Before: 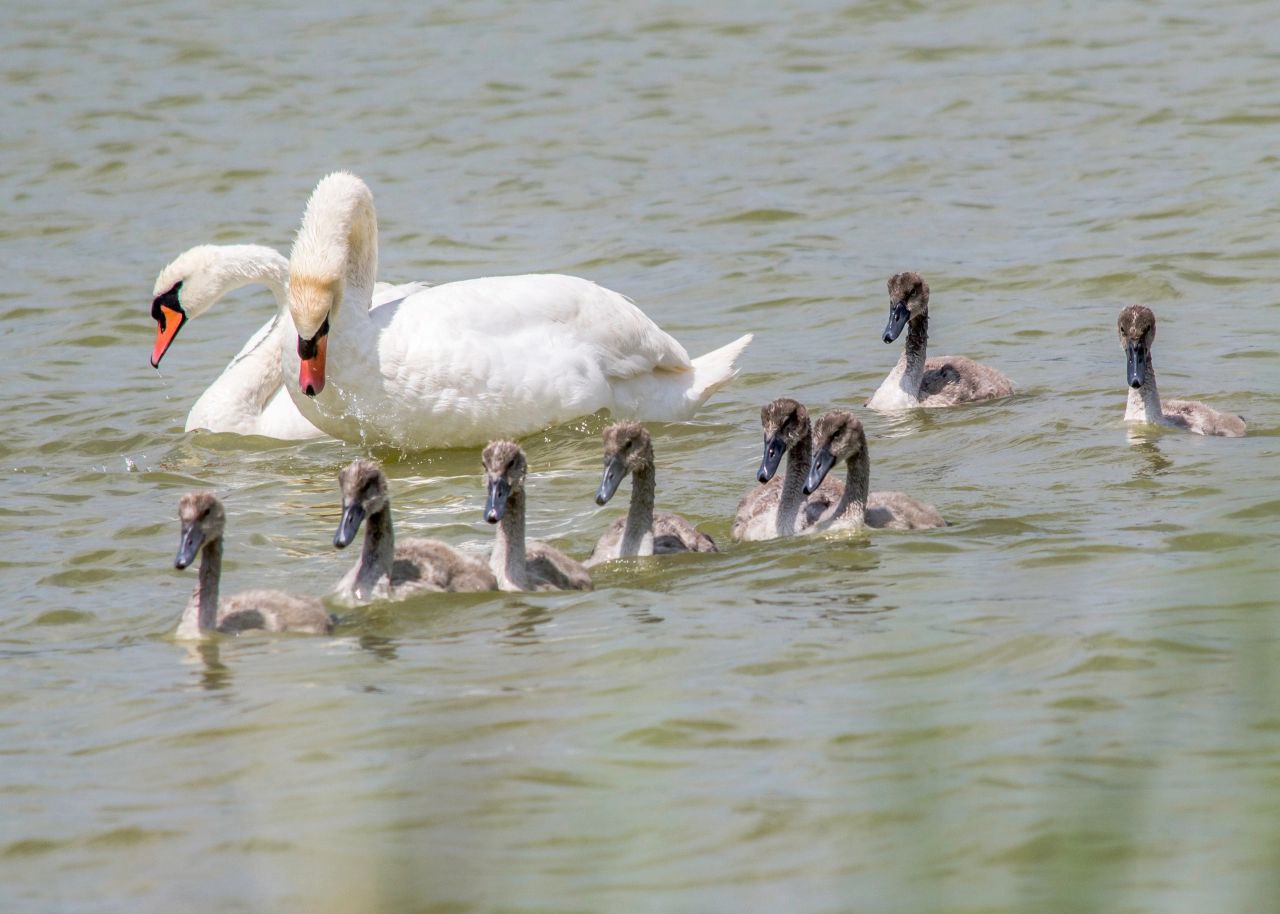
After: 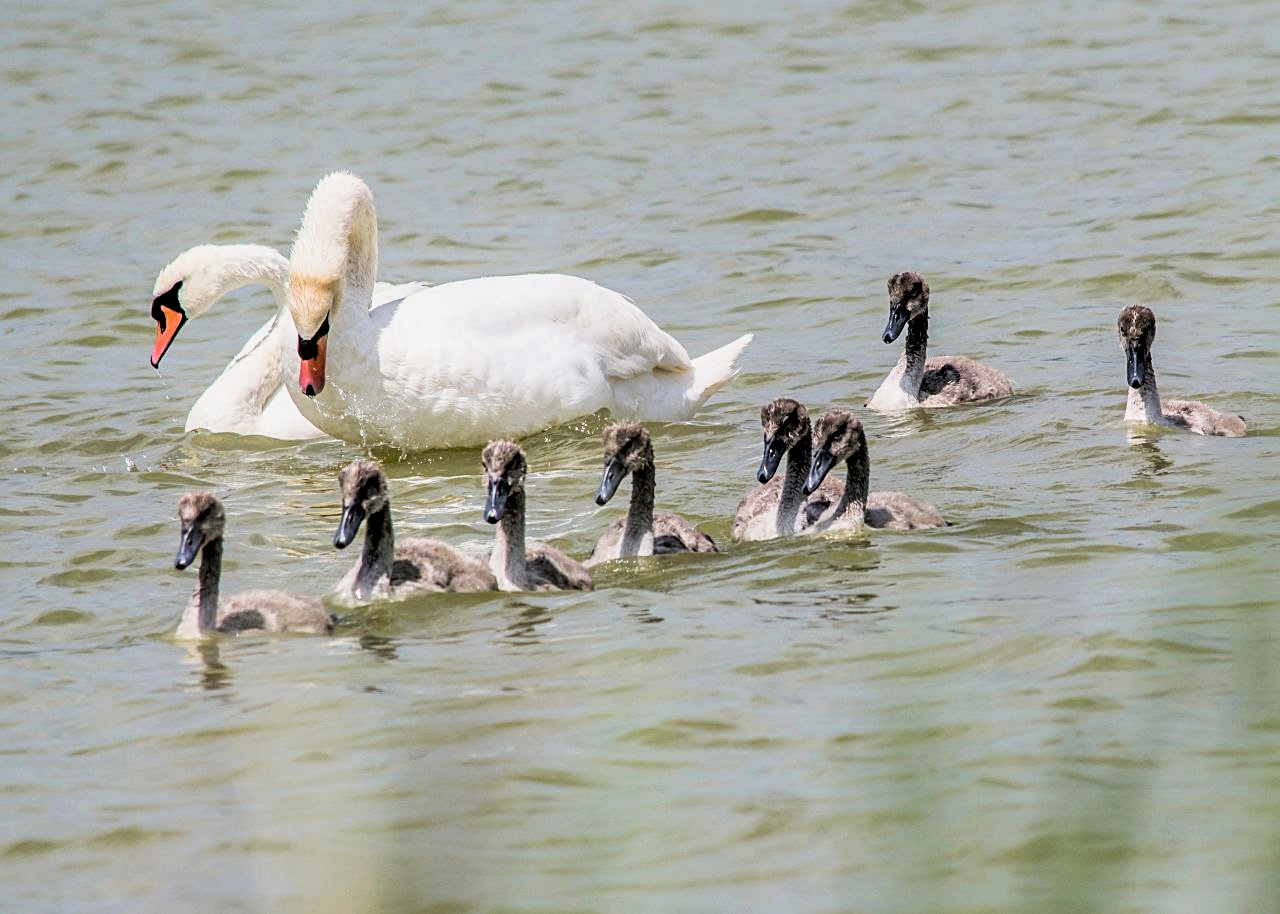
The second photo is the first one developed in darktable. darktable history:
filmic rgb: black relative exposure -3.96 EV, white relative exposure 2.99 EV, hardness 3.01, contrast 1.388
velvia: strength 6.52%
sharpen: amount 0.491
